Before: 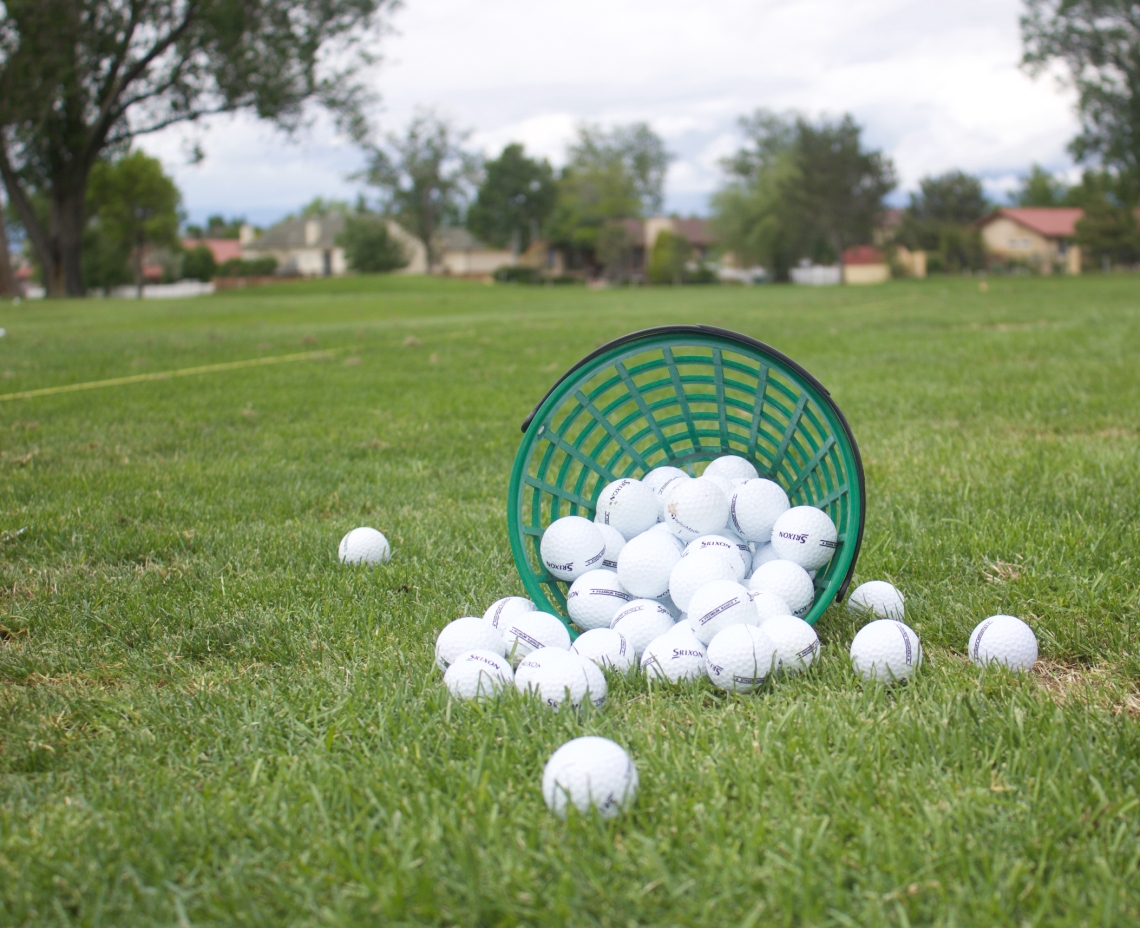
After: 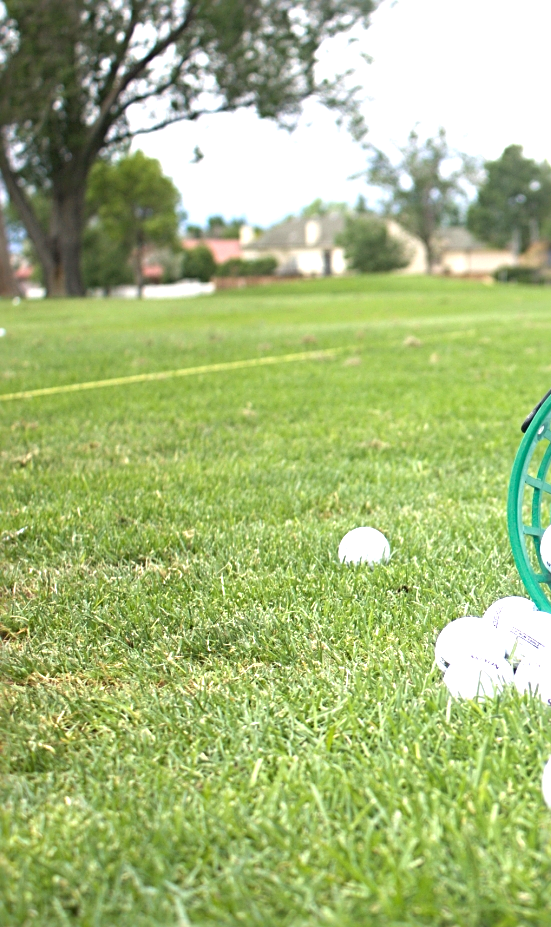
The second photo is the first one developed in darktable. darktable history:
crop and rotate: left 0.009%, top 0%, right 51.637%
sharpen: radius 3.993
tone equalizer: on, module defaults
exposure: black level correction 0.001, exposure 1.128 EV, compensate exposure bias true, compensate highlight preservation false
